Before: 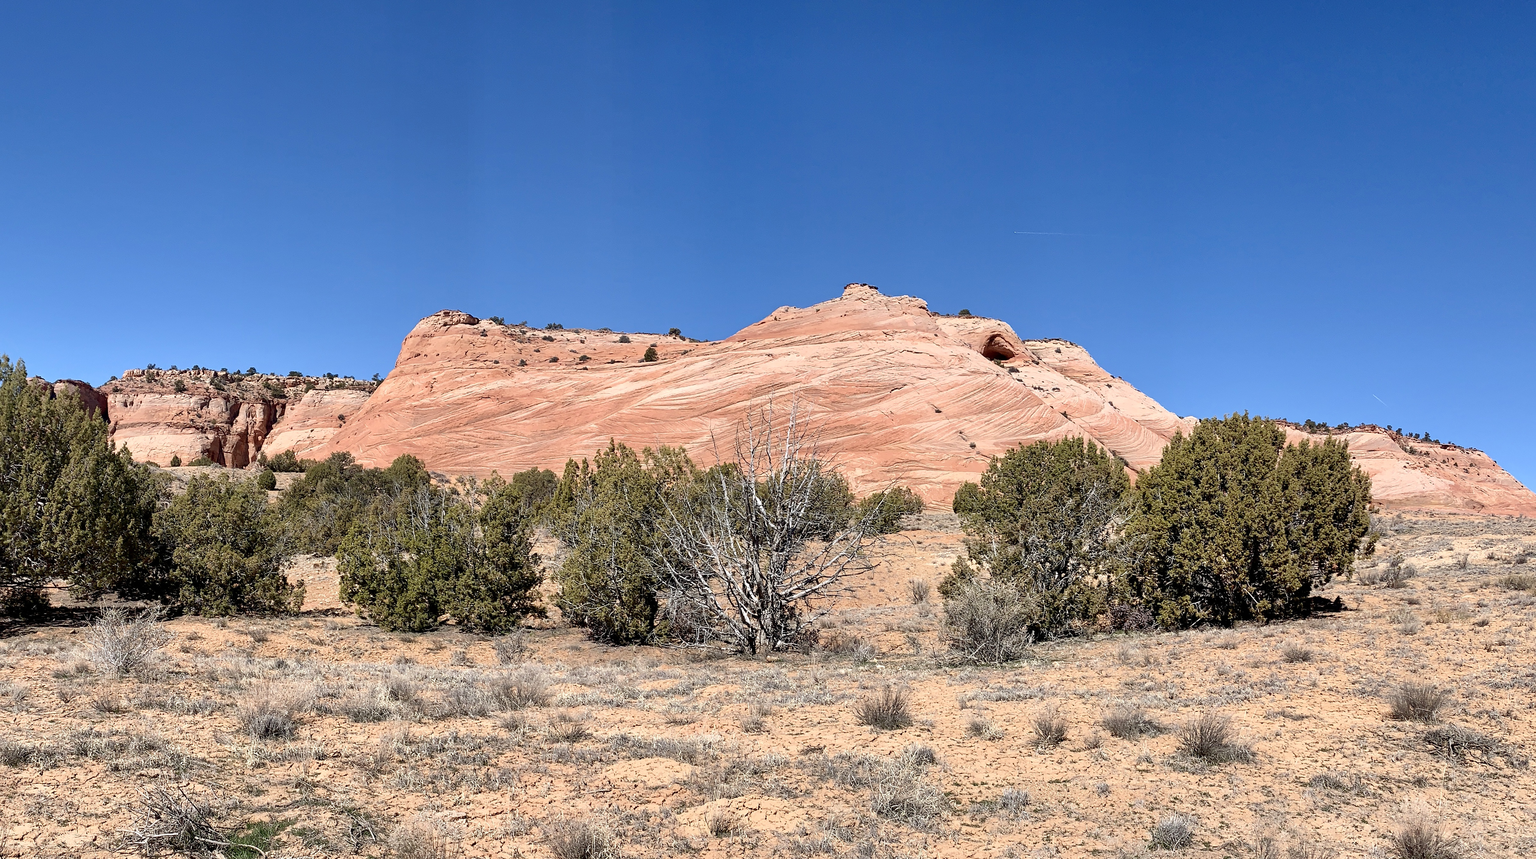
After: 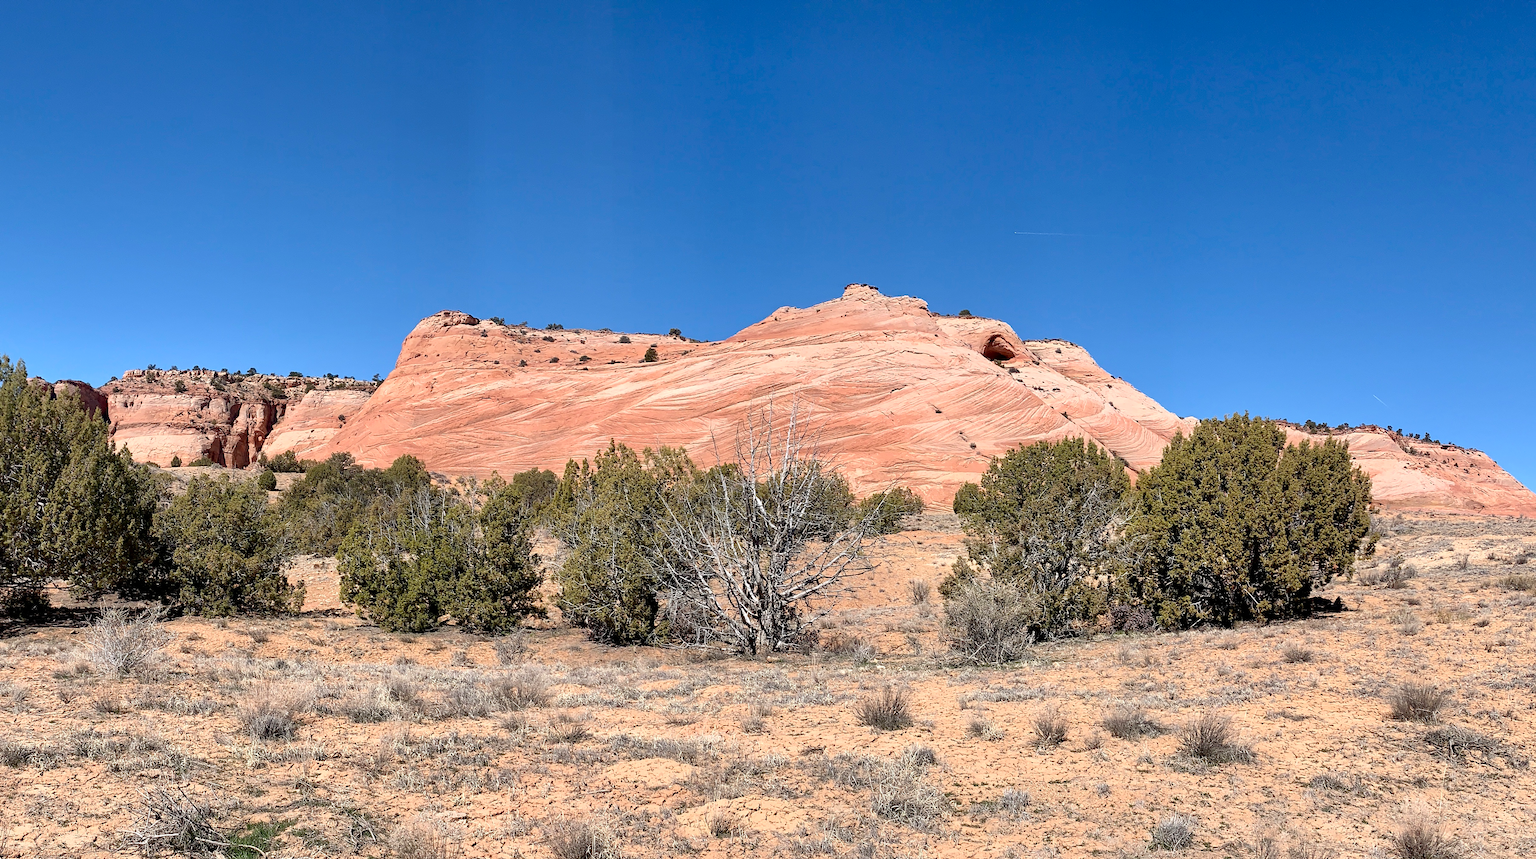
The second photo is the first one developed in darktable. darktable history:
tone equalizer: mask exposure compensation -0.505 EV
